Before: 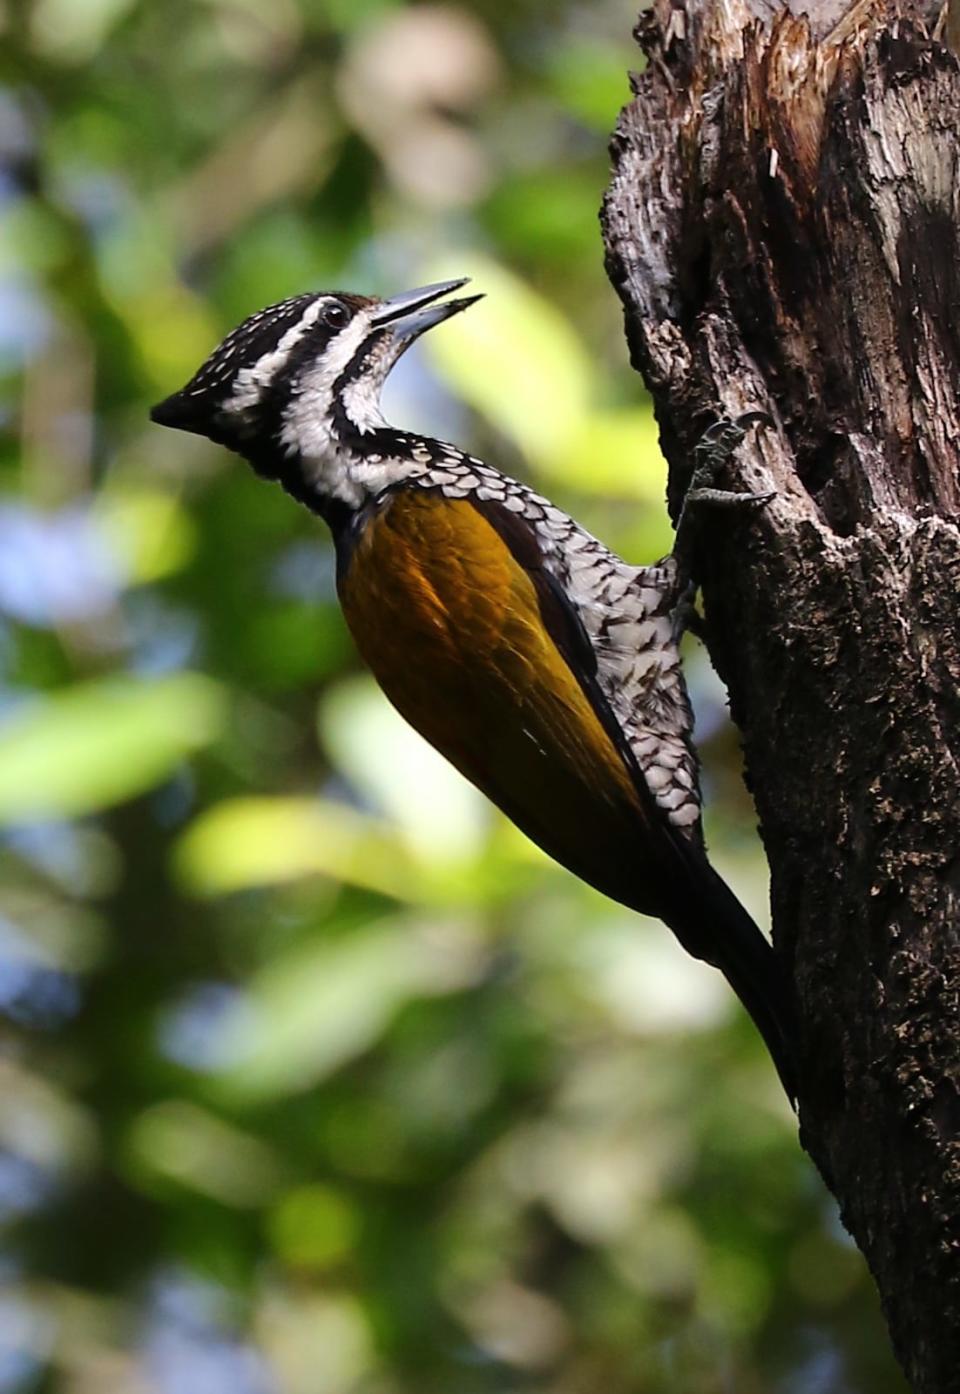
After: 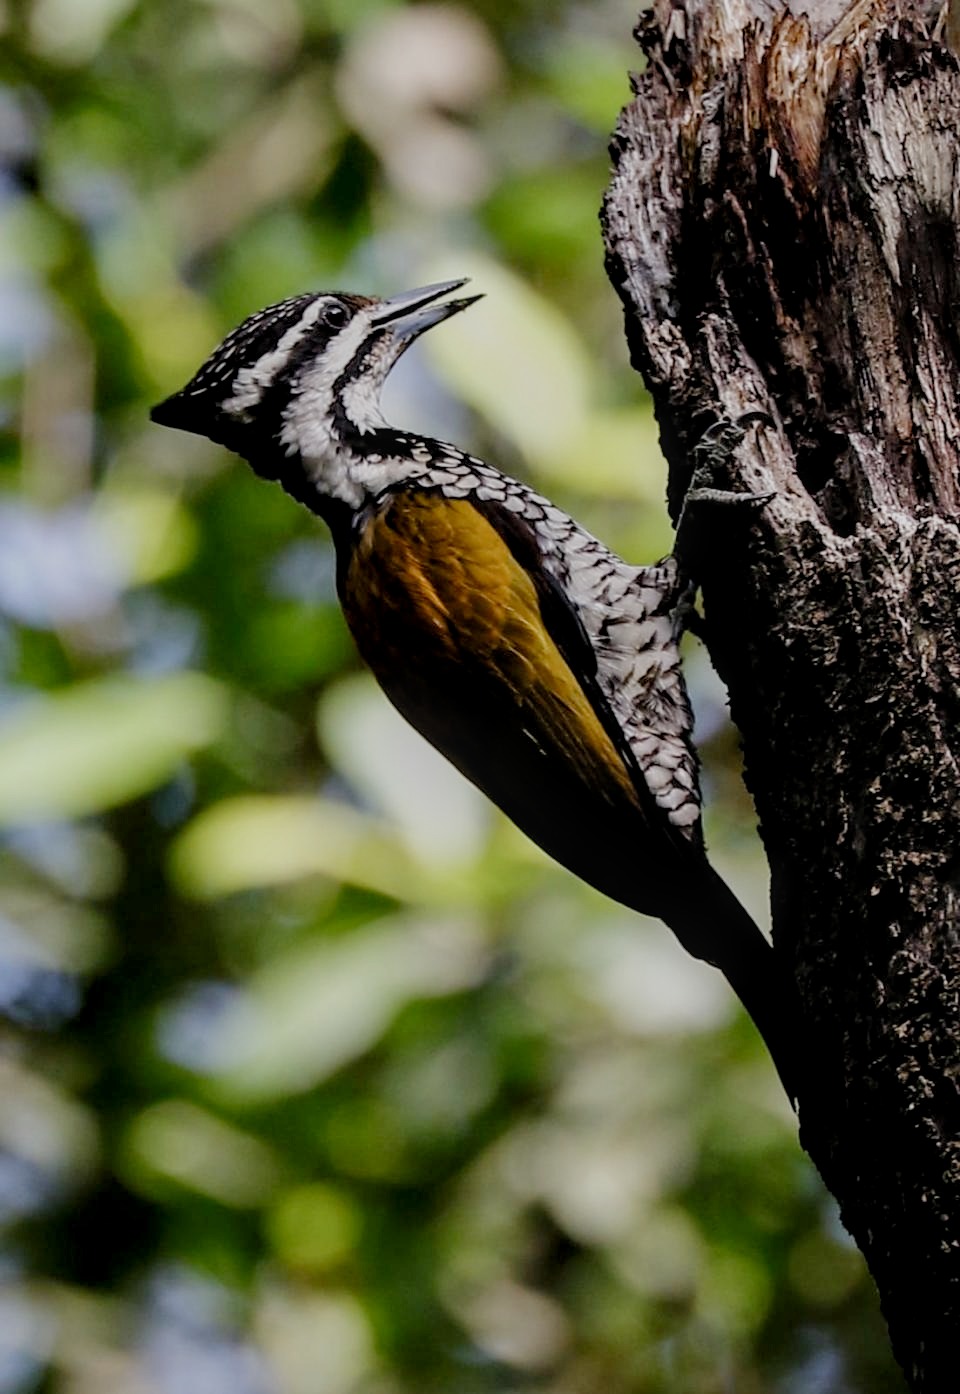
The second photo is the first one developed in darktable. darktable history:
filmic rgb: black relative exposure -6.6 EV, white relative exposure 4.75 EV, hardness 3.12, contrast 0.811, preserve chrominance no, color science v4 (2020)
local contrast: detail 130%
contrast equalizer: y [[0.6 ×6], [0.55 ×6], [0 ×6], [0 ×6], [0 ×6]], mix 0.156
